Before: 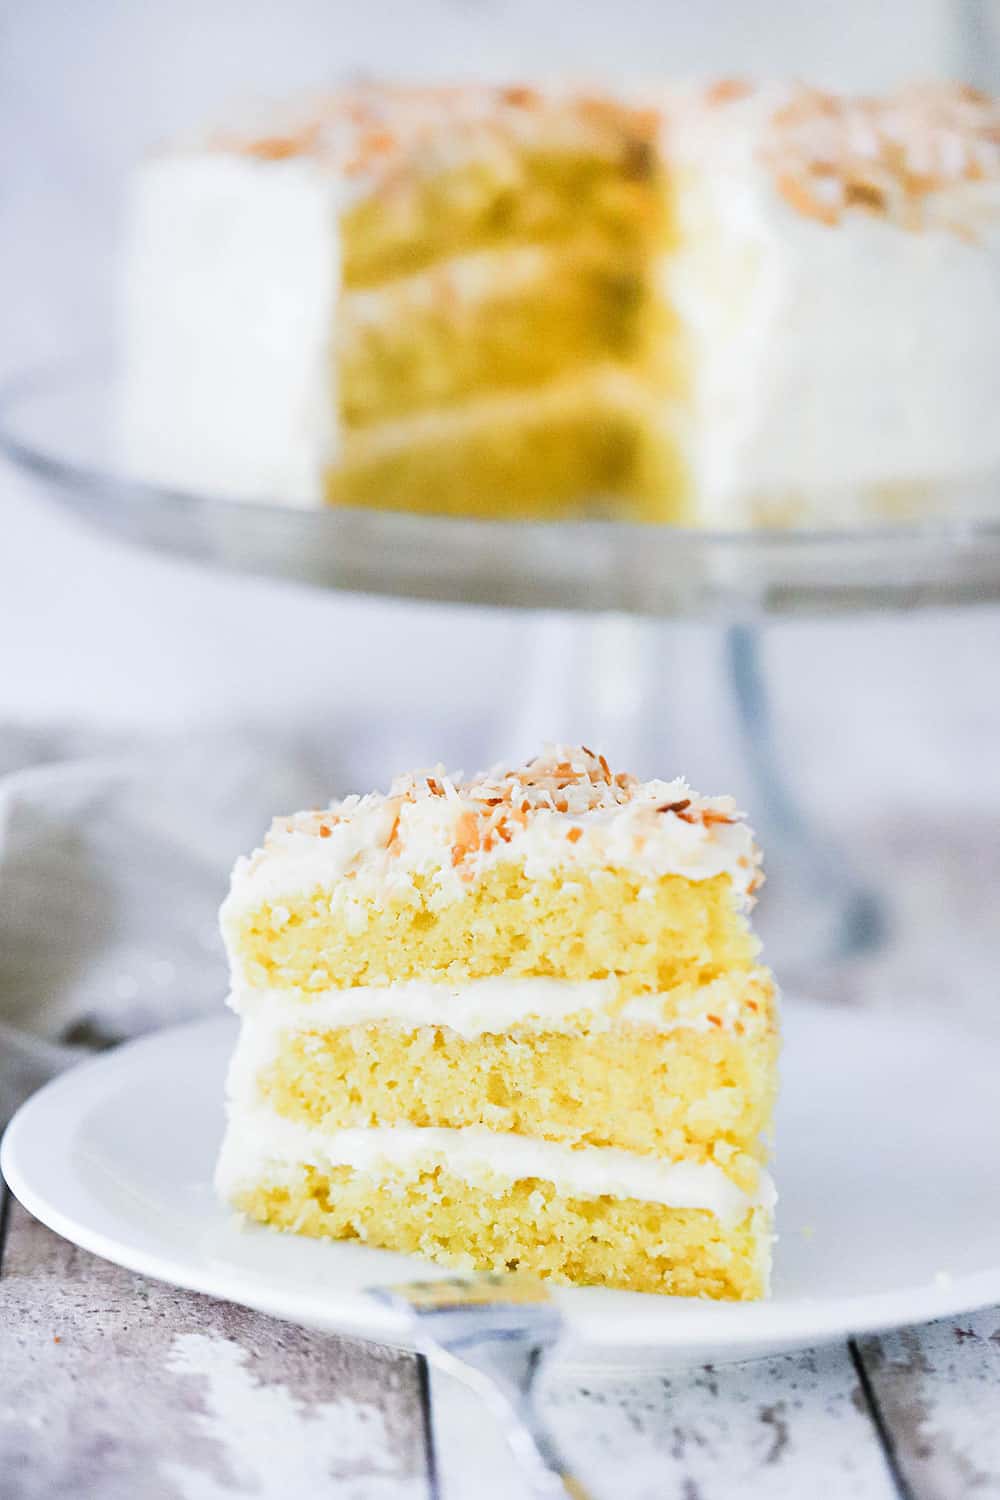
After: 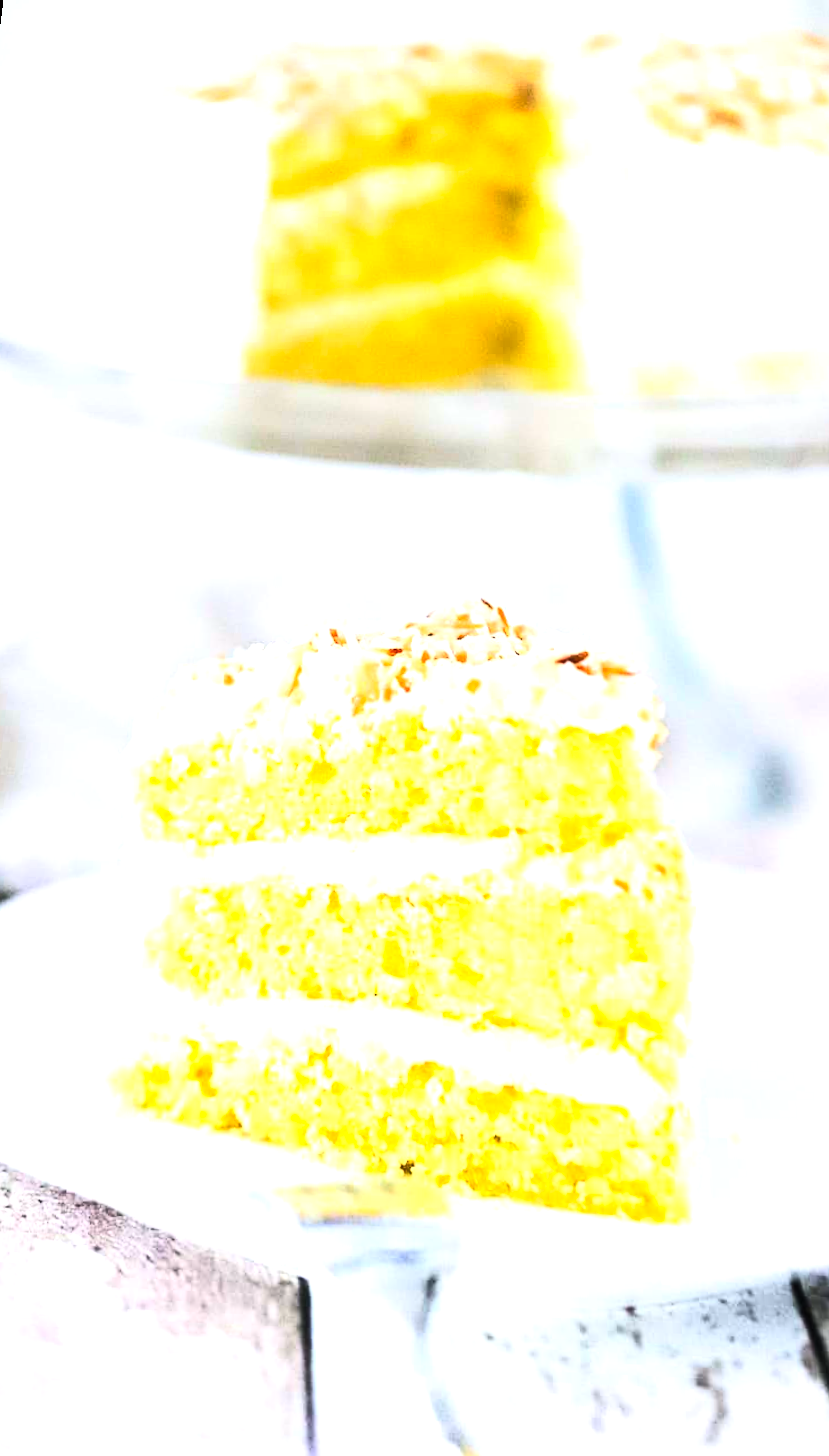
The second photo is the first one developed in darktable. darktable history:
contrast brightness saturation: contrast 0.2, brightness 0.16, saturation 0.22
tone equalizer: -8 EV -1.08 EV, -7 EV -1.01 EV, -6 EV -0.867 EV, -5 EV -0.578 EV, -3 EV 0.578 EV, -2 EV 0.867 EV, -1 EV 1.01 EV, +0 EV 1.08 EV, edges refinement/feathering 500, mask exposure compensation -1.57 EV, preserve details no
rotate and perspective: rotation 0.72°, lens shift (vertical) -0.352, lens shift (horizontal) -0.051, crop left 0.152, crop right 0.859, crop top 0.019, crop bottom 0.964
color correction: highlights b* 3
